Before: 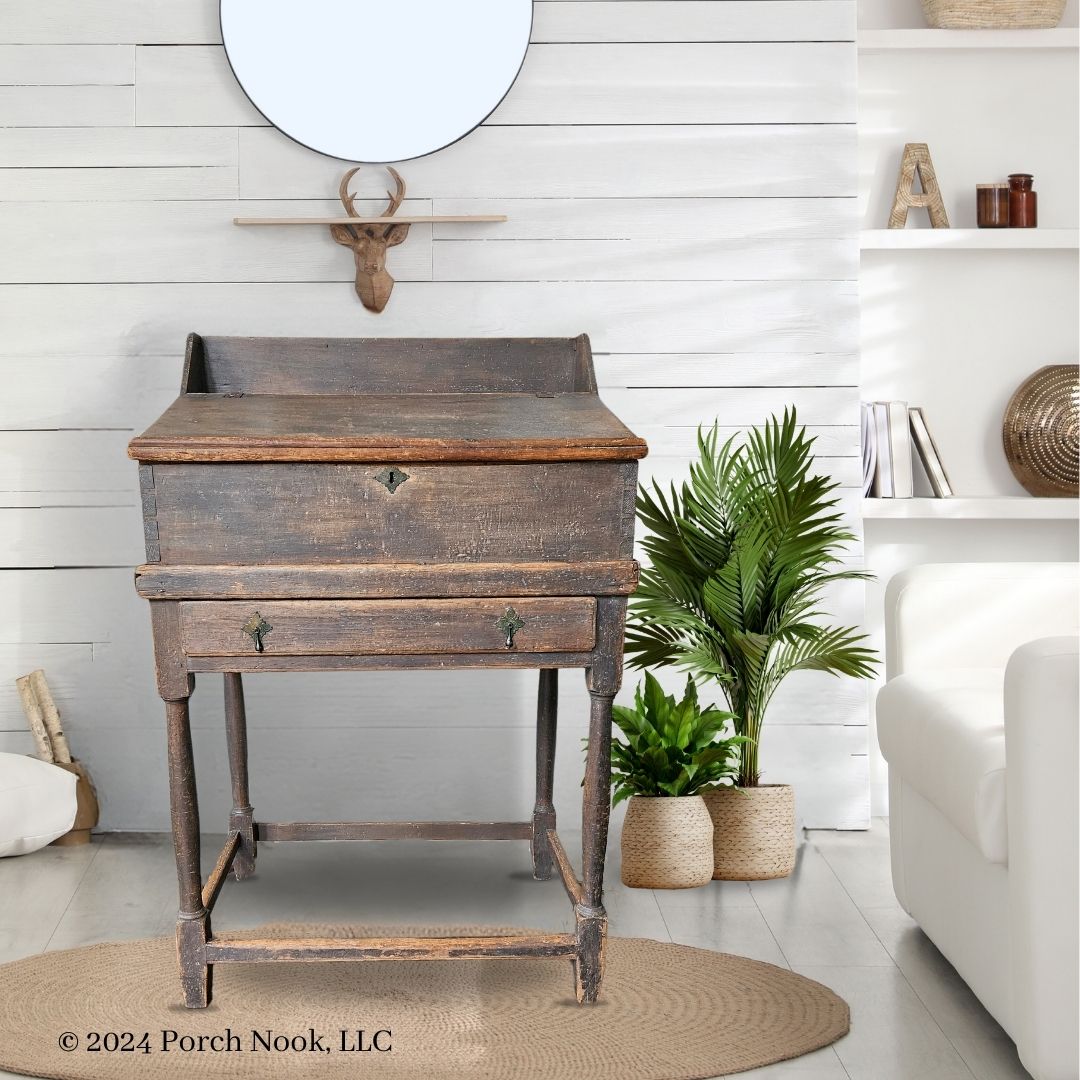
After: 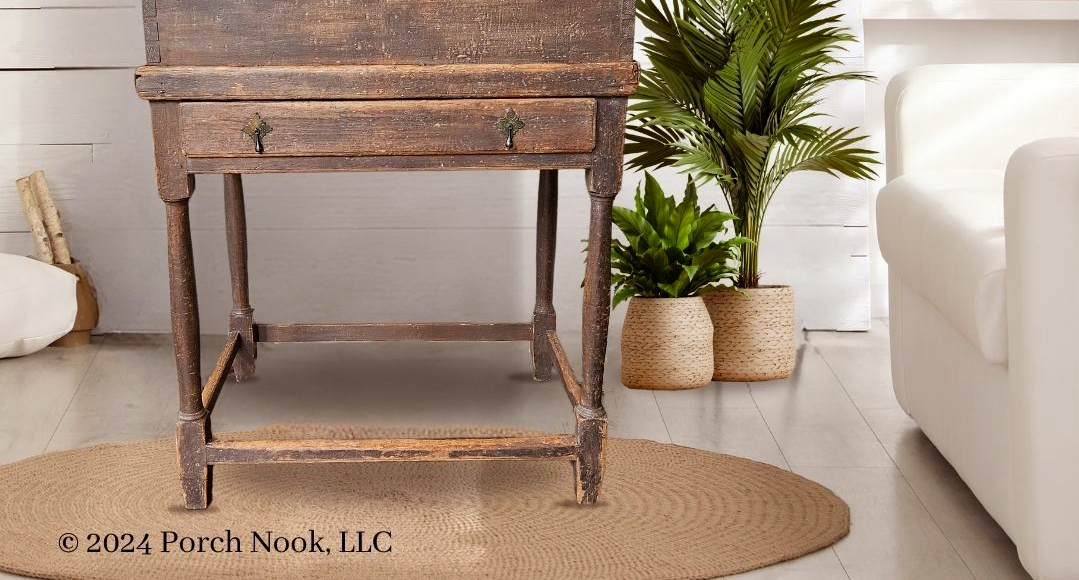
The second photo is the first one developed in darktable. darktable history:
crop and rotate: top 46.237%
rgb levels: mode RGB, independent channels, levels [[0, 0.5, 1], [0, 0.521, 1], [0, 0.536, 1]]
